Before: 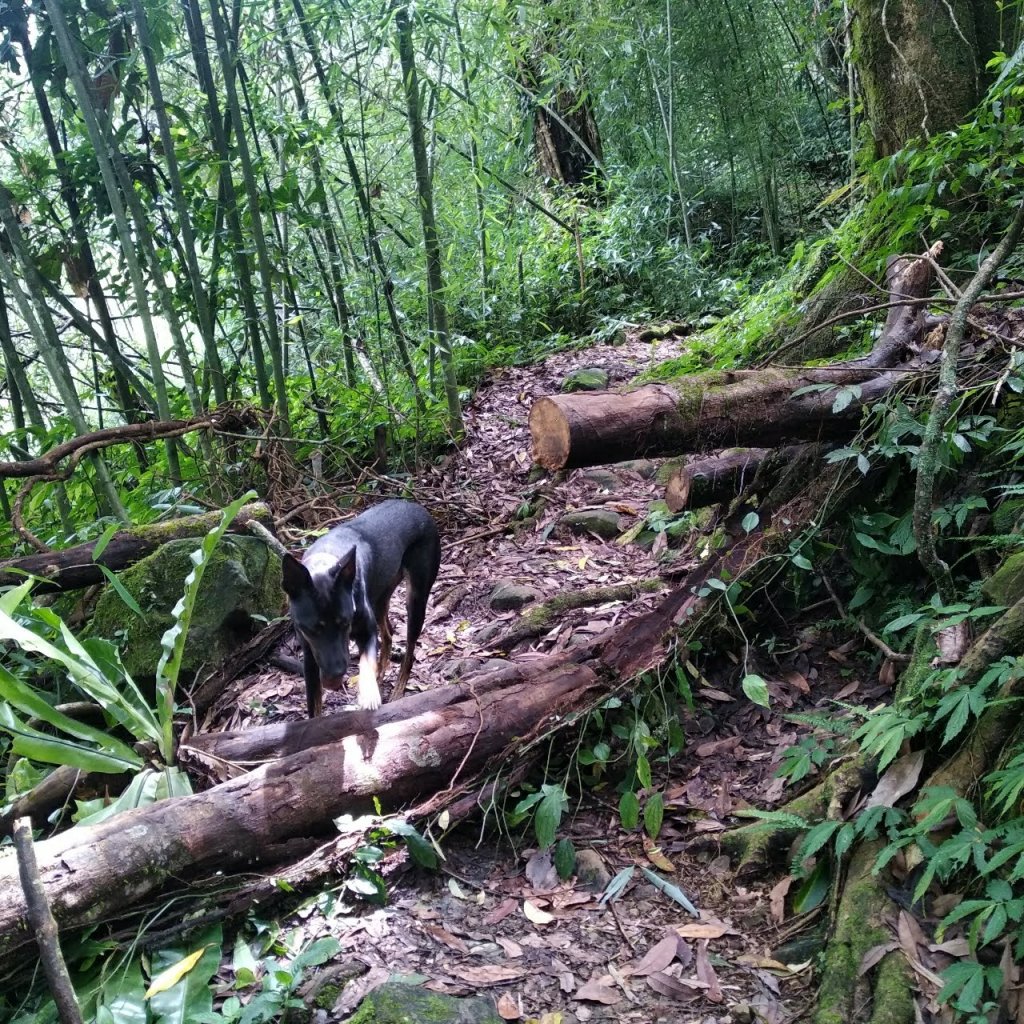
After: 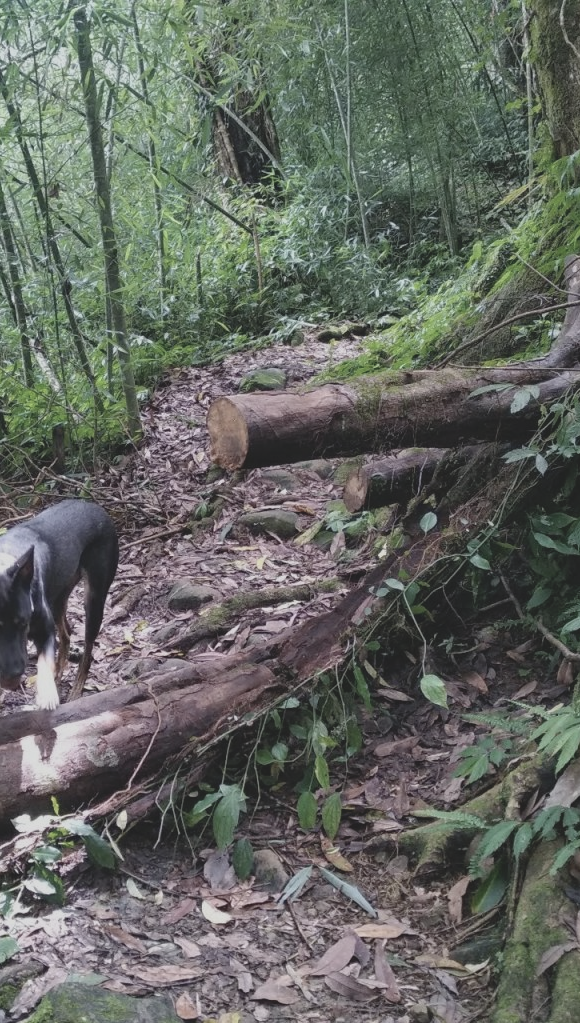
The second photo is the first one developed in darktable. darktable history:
crop: left 31.449%, top 0.021%, right 11.827%
contrast brightness saturation: contrast -0.254, saturation -0.431
